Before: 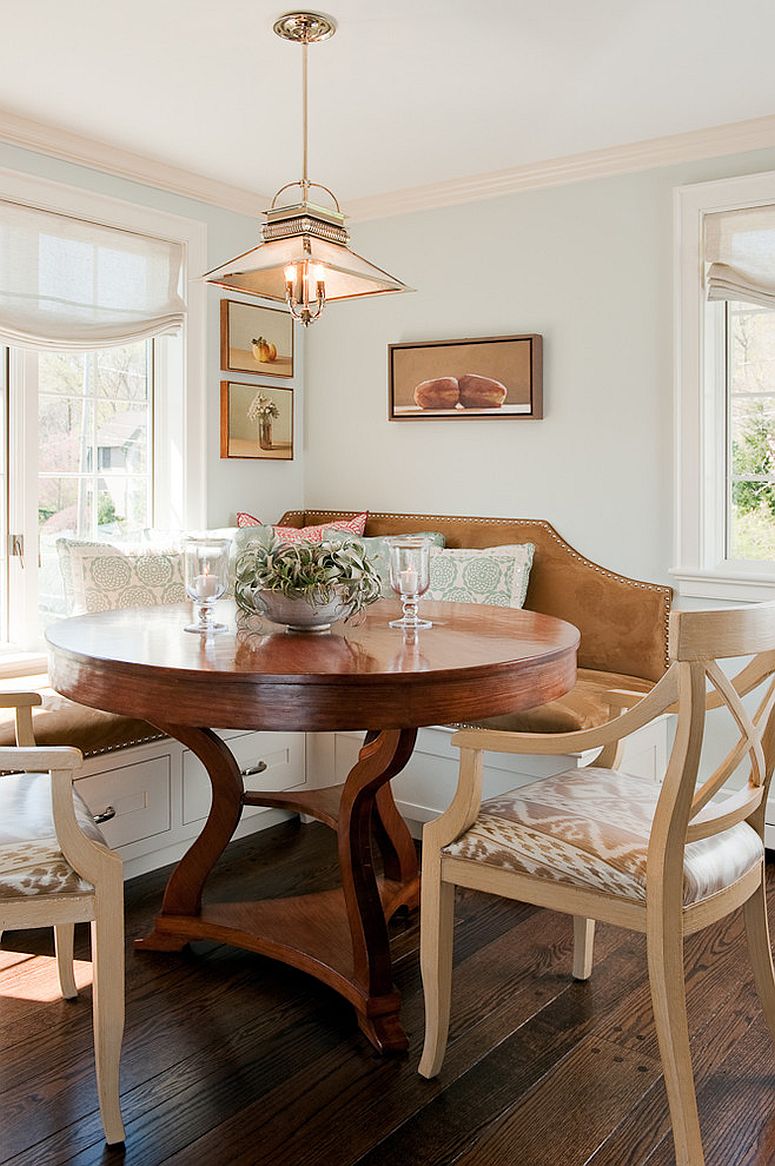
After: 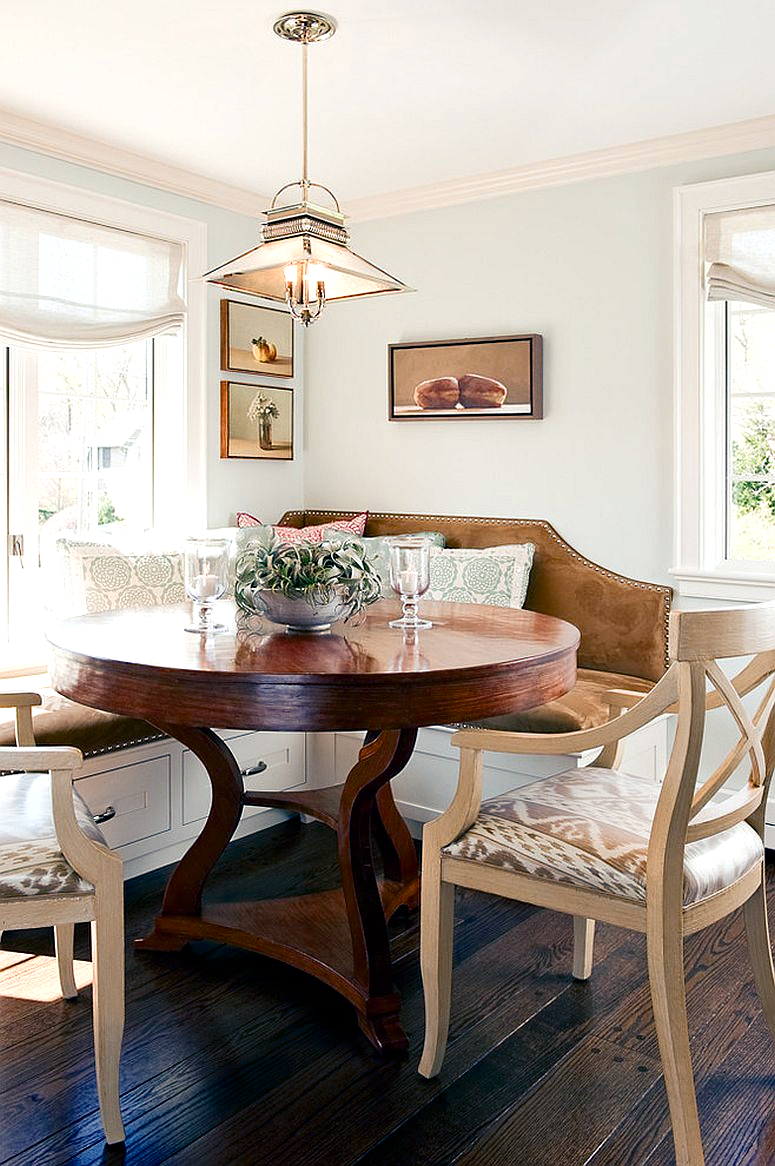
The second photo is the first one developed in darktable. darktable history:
base curve: curves: ch0 [(0, 0) (0.303, 0.277) (1, 1)], preserve colors none
sharpen: radius 5.362, amount 0.317, threshold 26.828
color balance rgb: shadows lift › luminance -41.109%, shadows lift › chroma 14.392%, shadows lift › hue 258.26°, perceptual saturation grading › global saturation 20%, perceptual saturation grading › highlights -50.194%, perceptual saturation grading › shadows 30.575%, perceptual brilliance grading › global brilliance 17.193%, saturation formula JzAzBz (2021)
